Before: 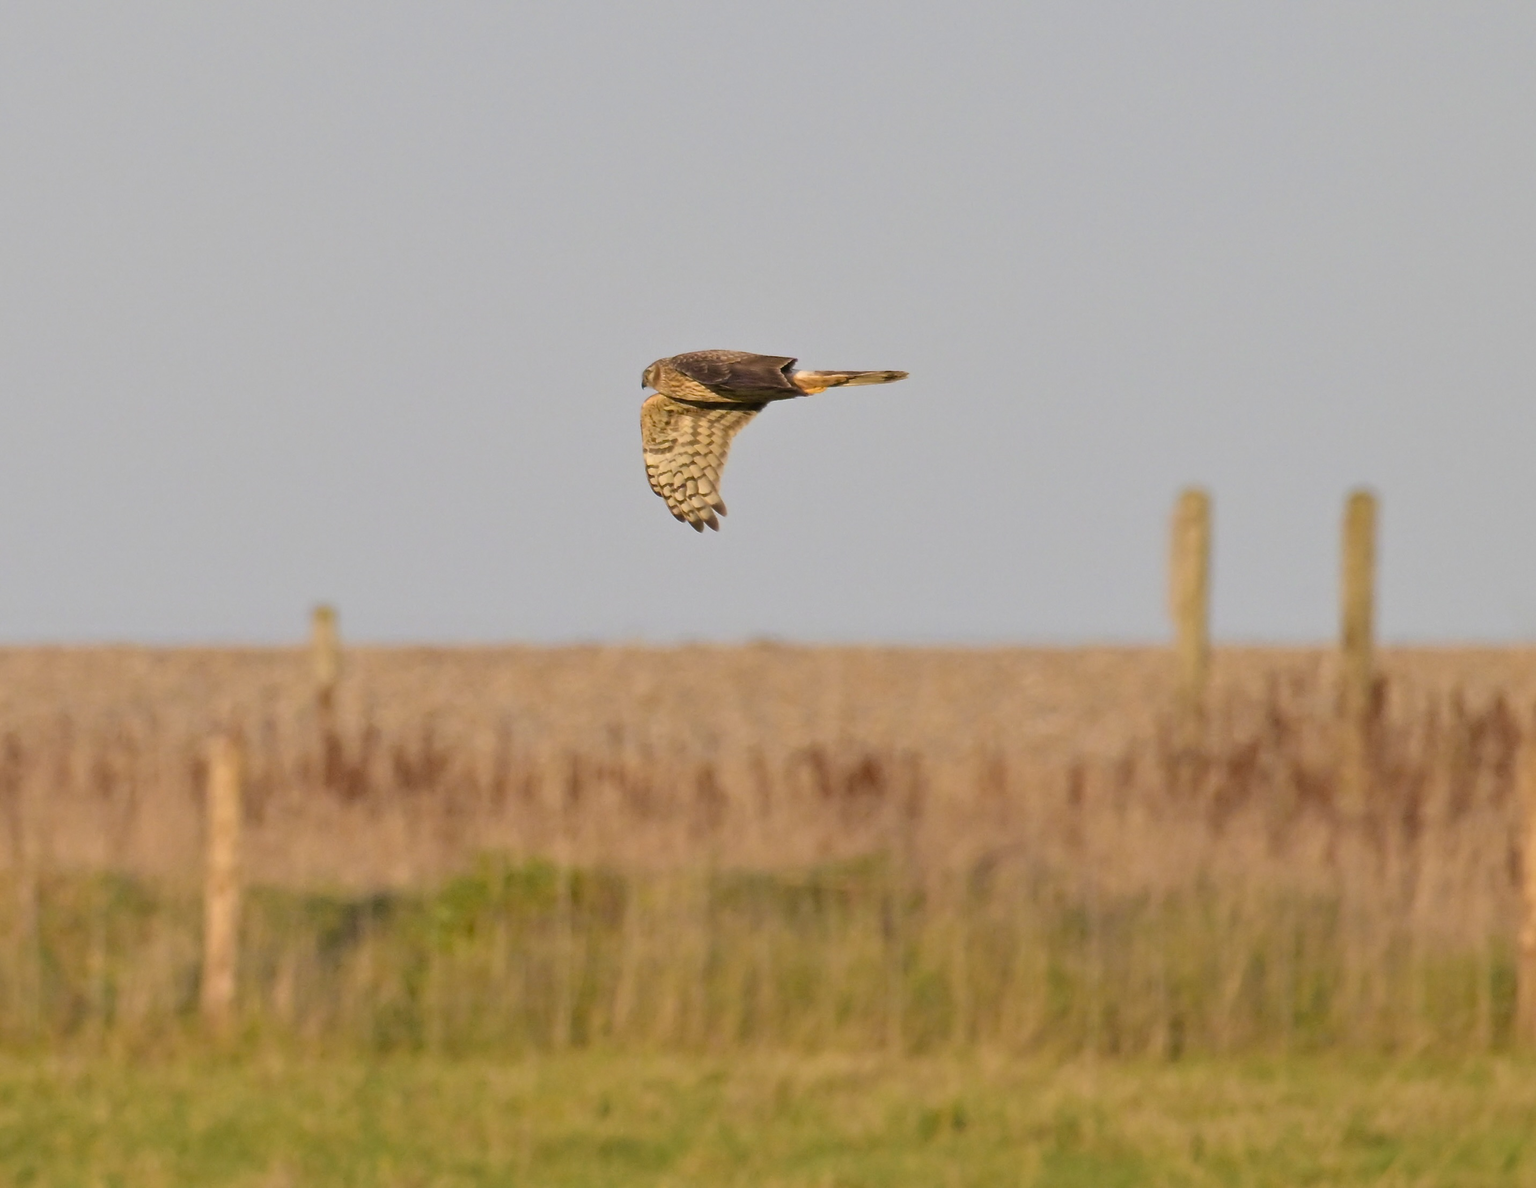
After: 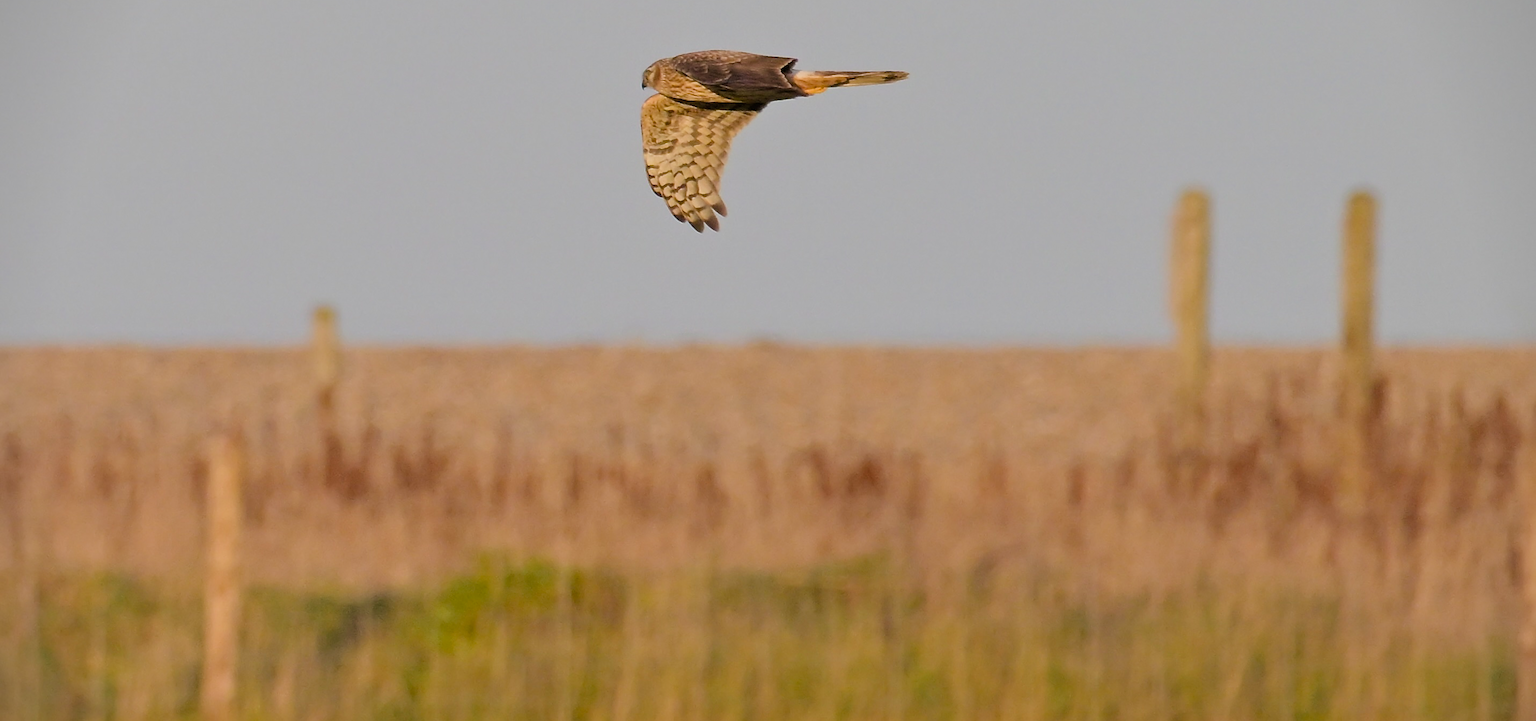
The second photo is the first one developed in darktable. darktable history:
vignetting: fall-off start 92.78%
sharpen: on, module defaults
crop and rotate: top 25.288%, bottom 13.933%
filmic rgb: black relative exposure -8.12 EV, white relative exposure 3.77 EV, hardness 4.46
tone equalizer: -7 EV 0.202 EV, -6 EV 0.124 EV, -5 EV 0.089 EV, -4 EV 0.022 EV, -2 EV -0.033 EV, -1 EV -0.027 EV, +0 EV -0.079 EV, edges refinement/feathering 500, mask exposure compensation -1.57 EV, preserve details no
